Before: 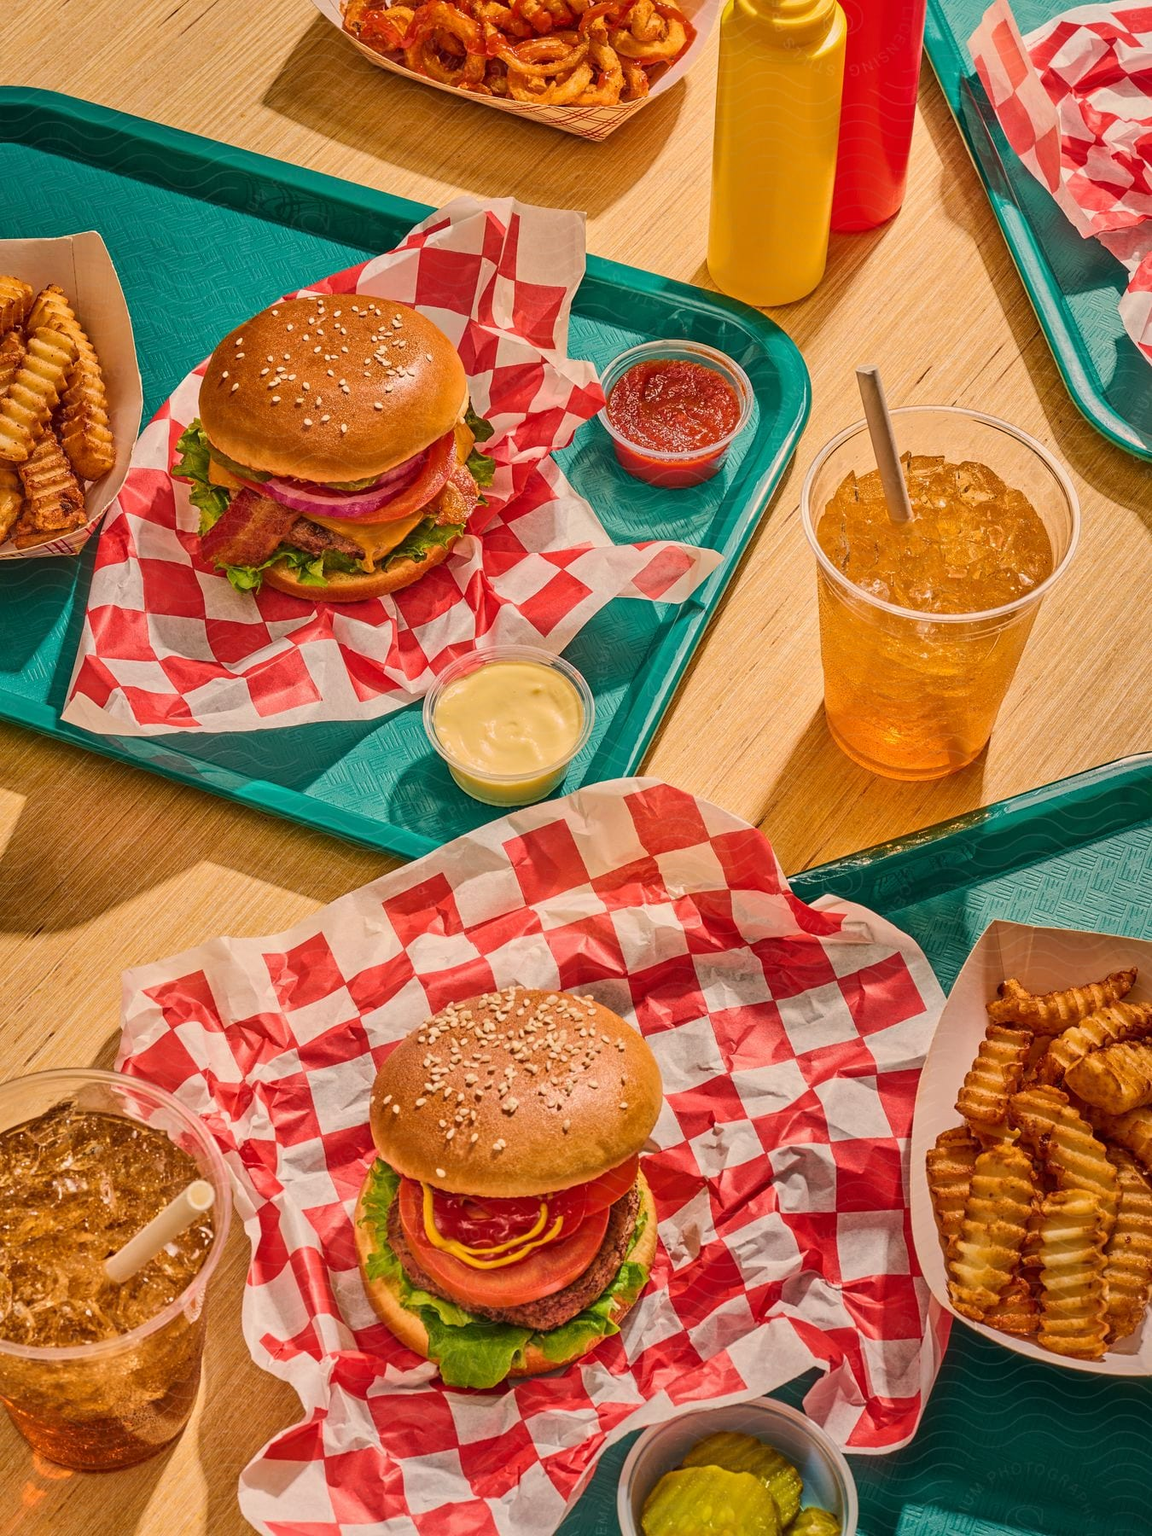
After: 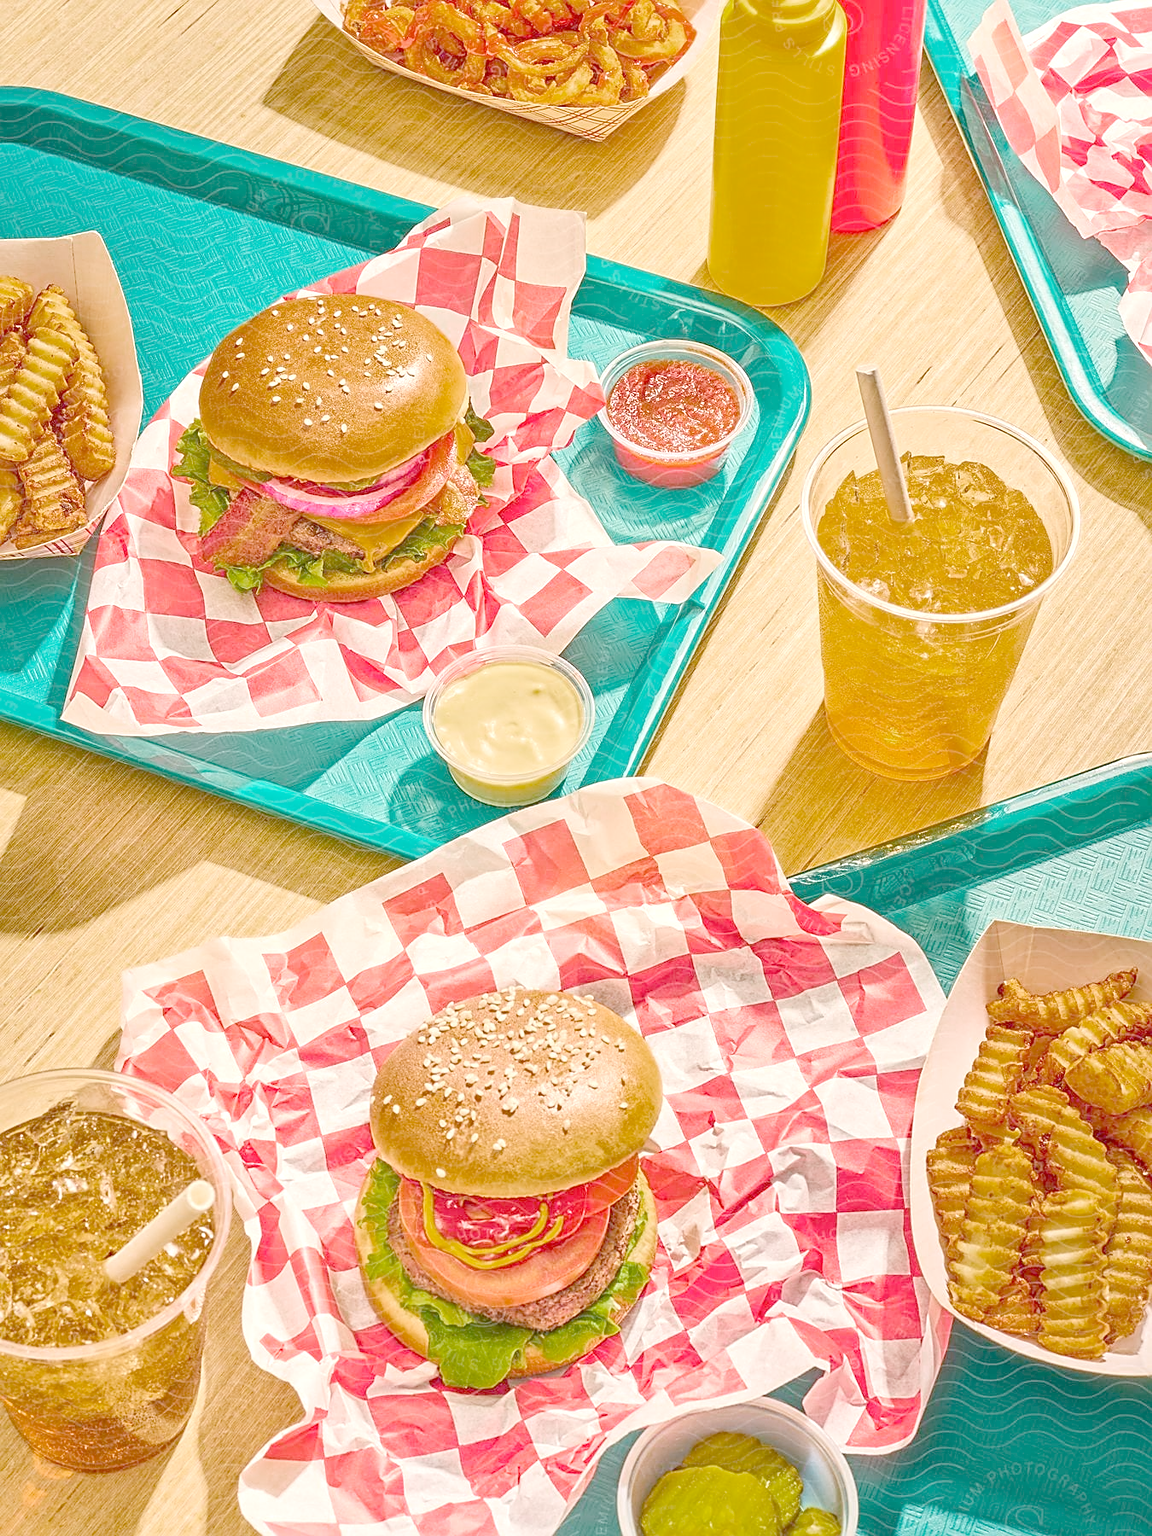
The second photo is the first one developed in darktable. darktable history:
sharpen: on, module defaults
exposure: exposure 0.375 EV
color zones: curves: ch0 [(0.203, 0.433) (0.607, 0.517) (0.697, 0.696) (0.705, 0.897)]
